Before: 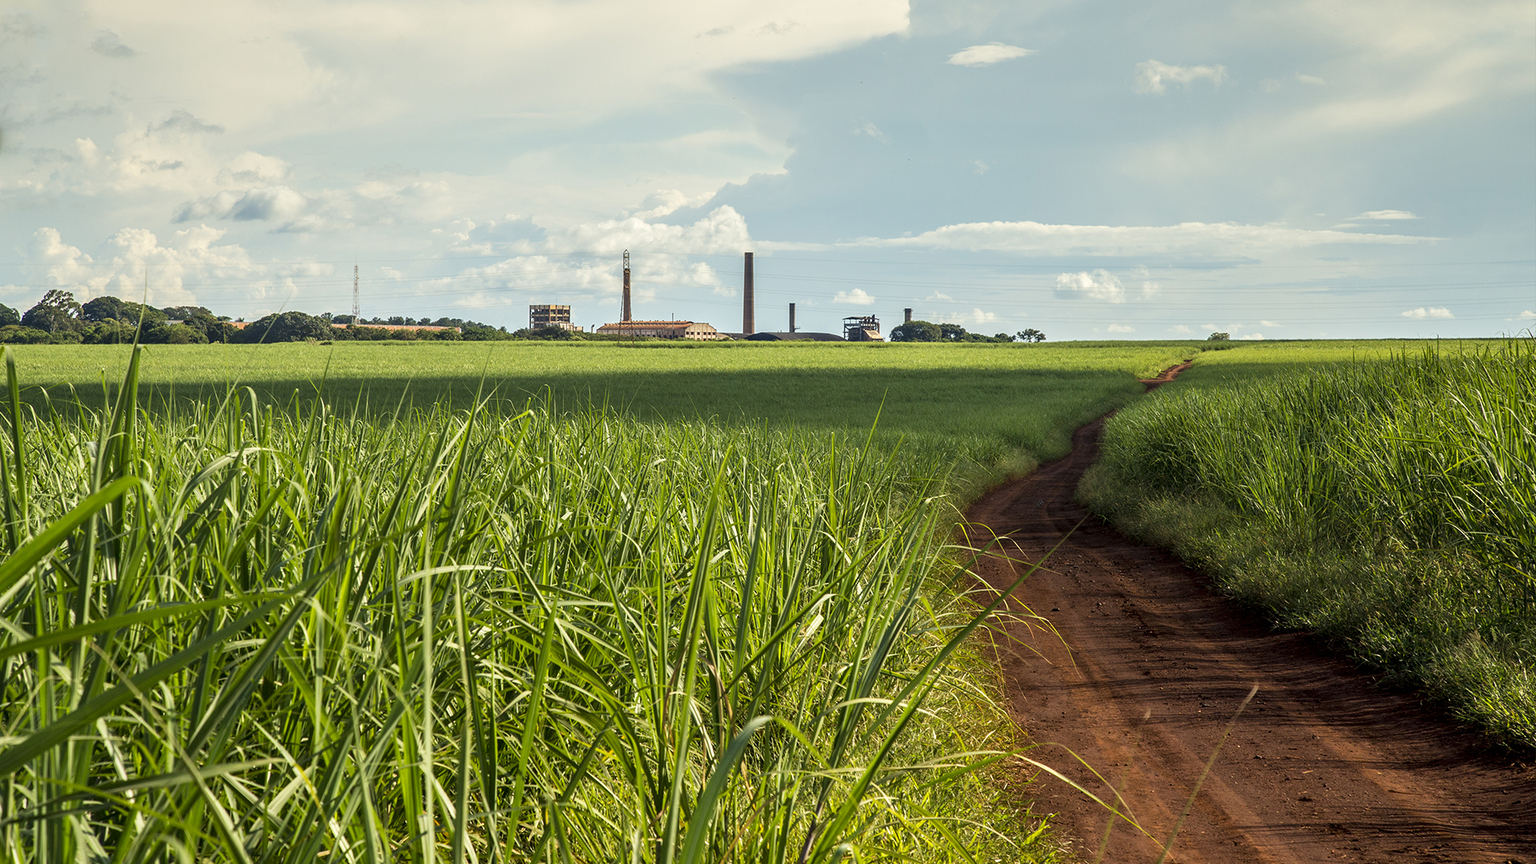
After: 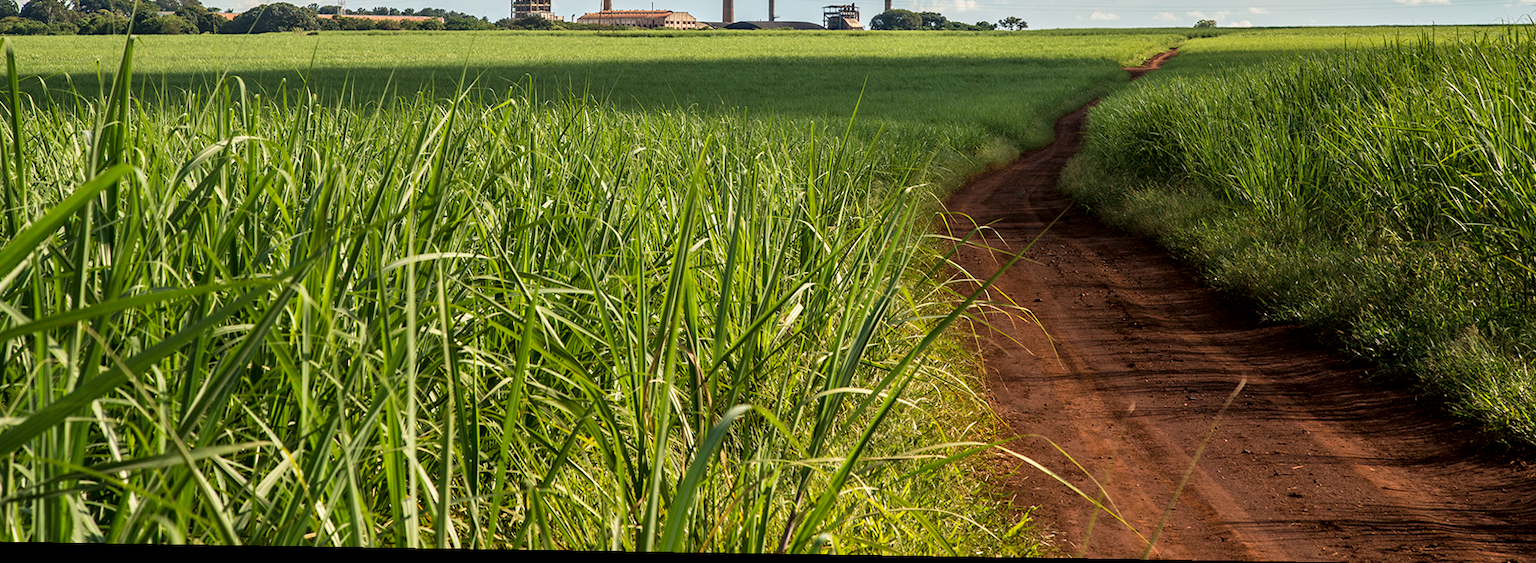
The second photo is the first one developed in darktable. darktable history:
crop and rotate: top 36.435%
contrast brightness saturation: saturation -0.05
color correction: highlights a* 3.12, highlights b* -1.55, shadows a* -0.101, shadows b* 2.52, saturation 0.98
rotate and perspective: lens shift (horizontal) -0.055, automatic cropping off
